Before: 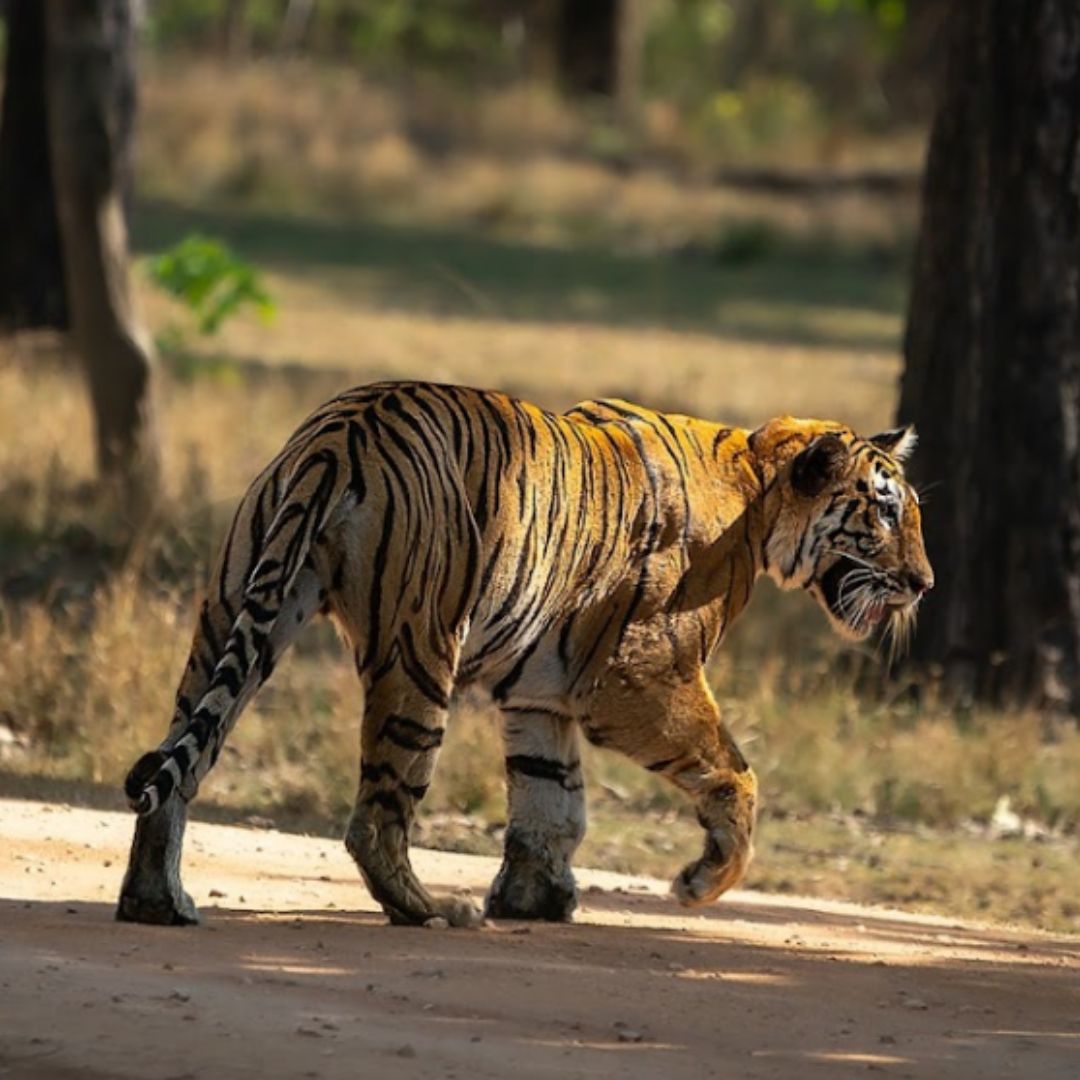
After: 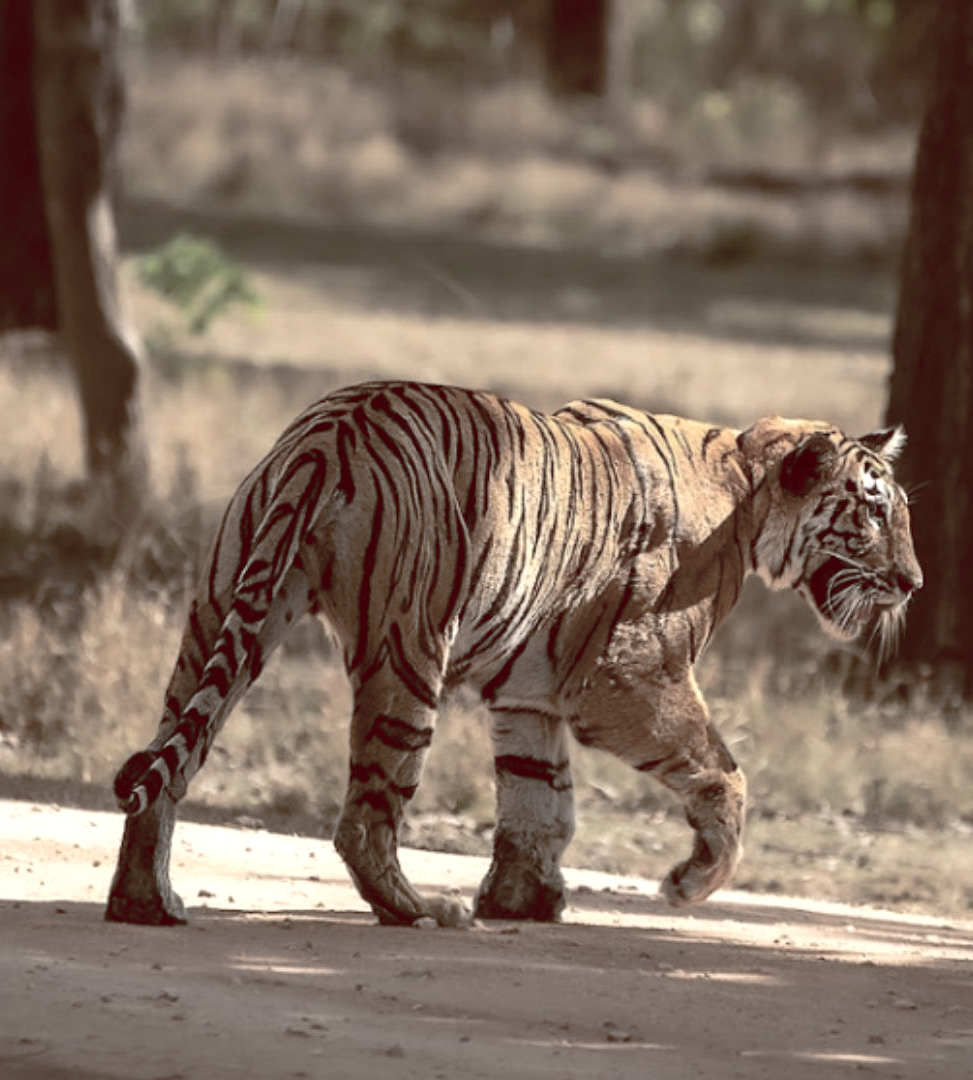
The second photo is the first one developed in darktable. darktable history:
exposure: exposure 0.556 EV, compensate highlight preservation false
color balance rgb: shadows lift › luminance 1%, shadows lift › chroma 0.2%, shadows lift › hue 20°, power › luminance 1%, power › chroma 0.4%, power › hue 34°, highlights gain › luminance 0.8%, highlights gain › chroma 0.4%, highlights gain › hue 44°, global offset › chroma 0.4%, global offset › hue 34°, white fulcrum 0.08 EV, linear chroma grading › shadows -7%, linear chroma grading › highlights -7%, linear chroma grading › global chroma -10%, linear chroma grading › mid-tones -8%, perceptual saturation grading › global saturation -28%, perceptual saturation grading › highlights -20%, perceptual saturation grading › mid-tones -24%, perceptual saturation grading › shadows -24%, perceptual brilliance grading › global brilliance -1%, perceptual brilliance grading › highlights -1%, perceptual brilliance grading › mid-tones -1%, perceptual brilliance grading › shadows -1%, global vibrance -17%, contrast -6%
crop and rotate: left 1.088%, right 8.807%
